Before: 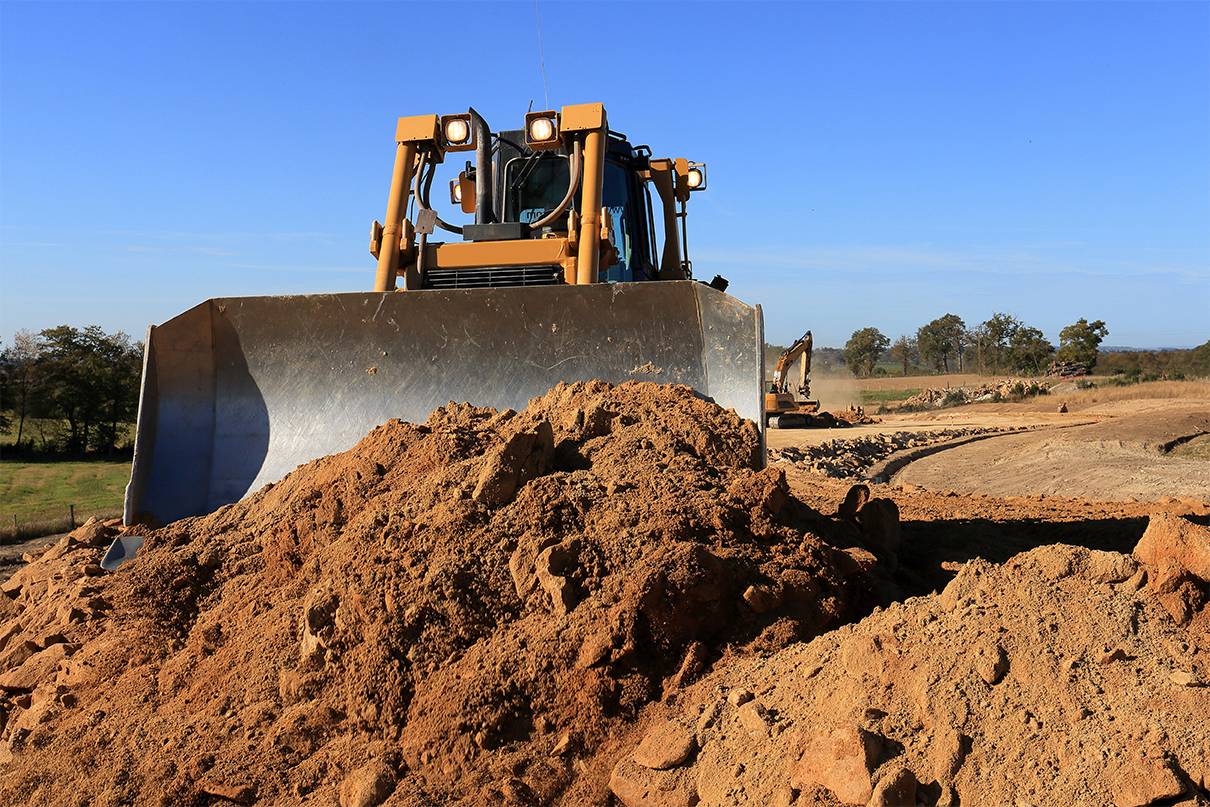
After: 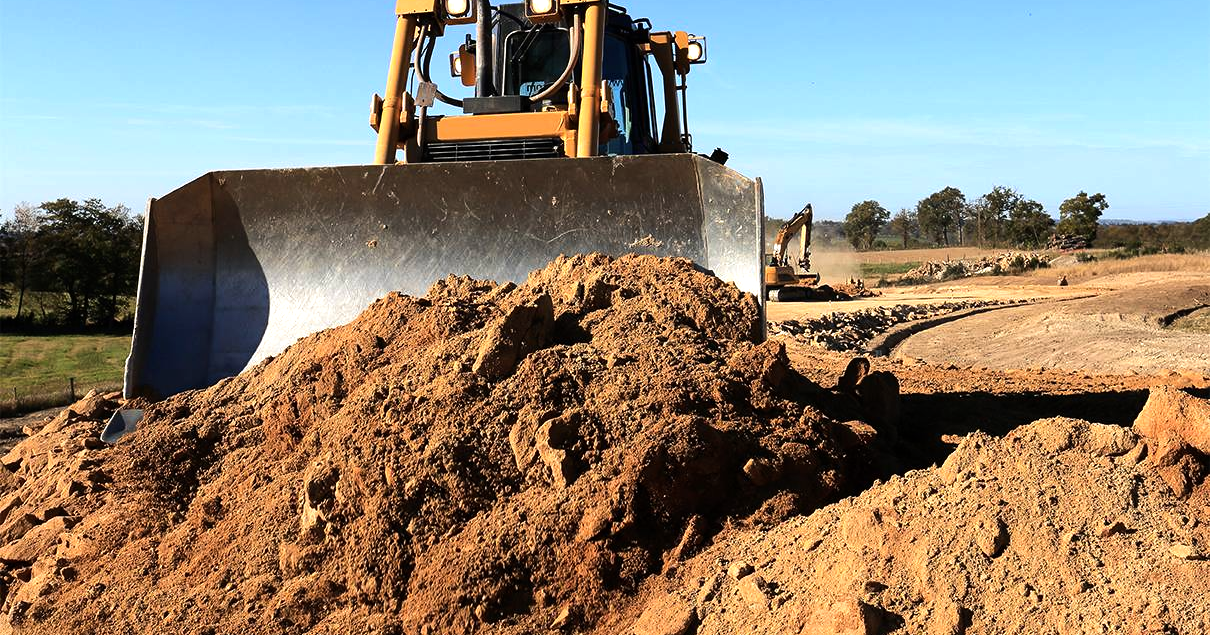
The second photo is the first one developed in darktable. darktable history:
crop and rotate: top 15.774%, bottom 5.506%
tone equalizer: -8 EV -0.75 EV, -7 EV -0.7 EV, -6 EV -0.6 EV, -5 EV -0.4 EV, -3 EV 0.4 EV, -2 EV 0.6 EV, -1 EV 0.7 EV, +0 EV 0.75 EV, edges refinement/feathering 500, mask exposure compensation -1.57 EV, preserve details no
